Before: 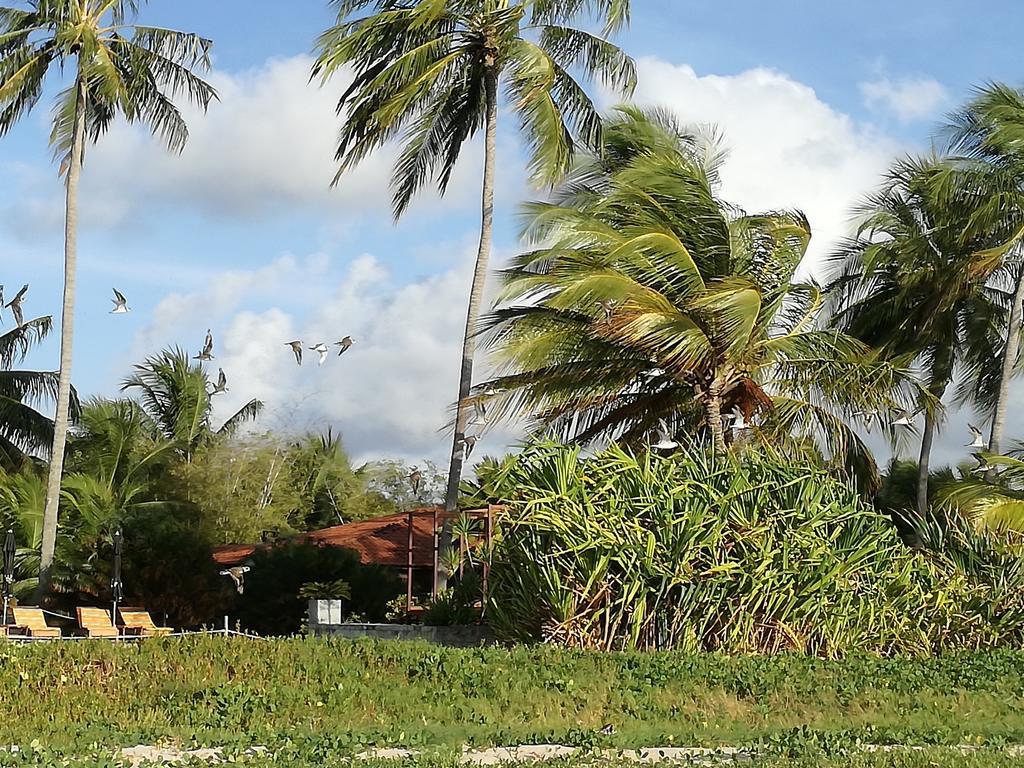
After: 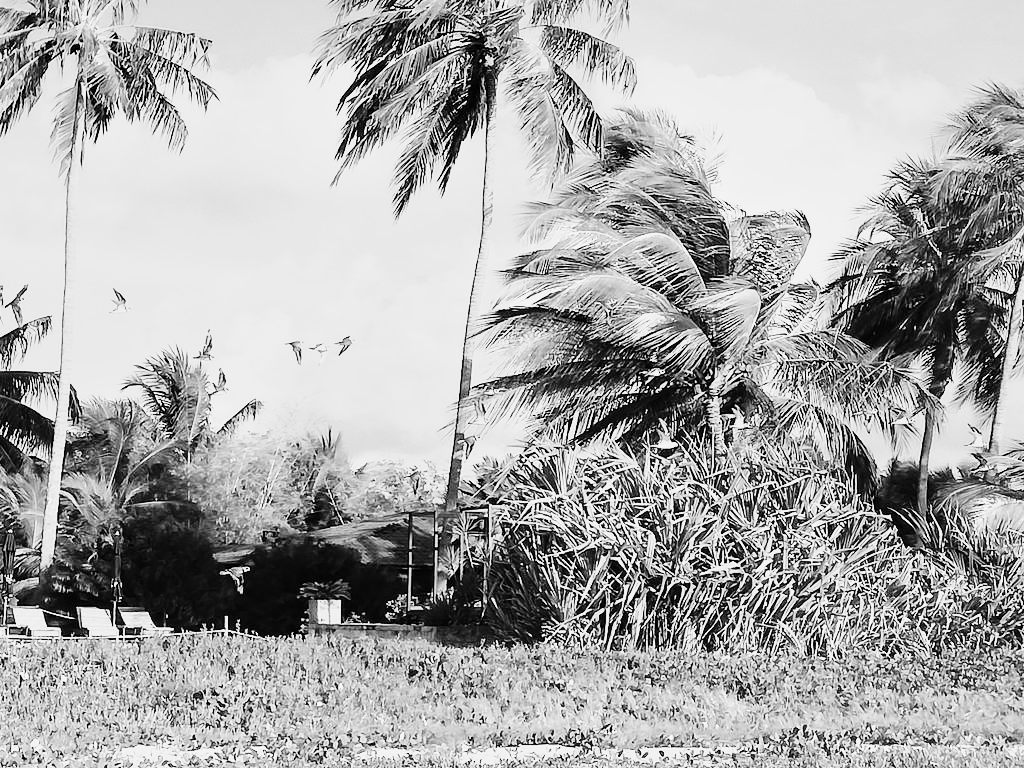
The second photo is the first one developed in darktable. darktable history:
monochrome: a -74.22, b 78.2
contrast brightness saturation: contrast 0.14
base curve: curves: ch0 [(0, 0) (0.028, 0.03) (0.105, 0.232) (0.387, 0.748) (0.754, 0.968) (1, 1)], fusion 1, exposure shift 0.576, preserve colors none
